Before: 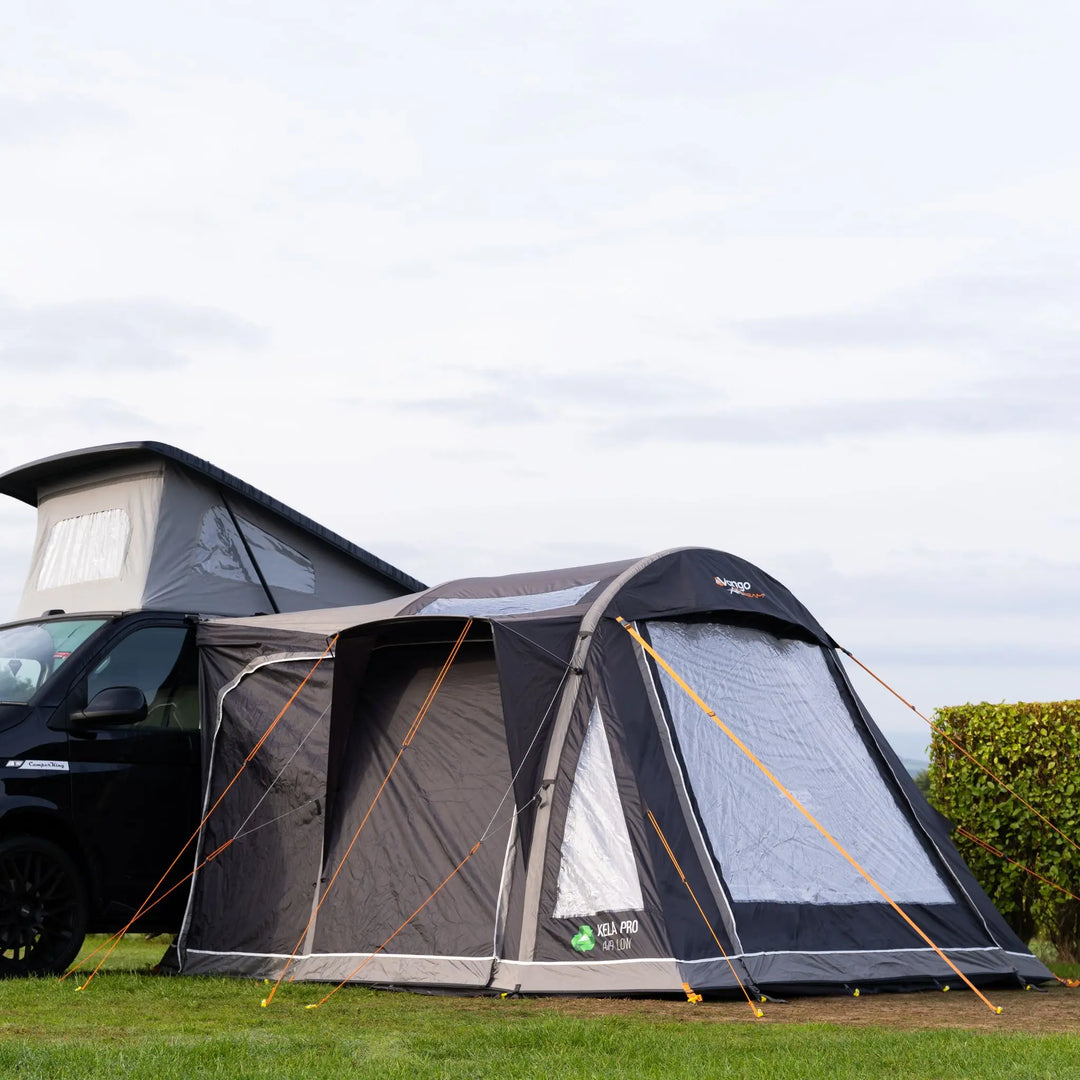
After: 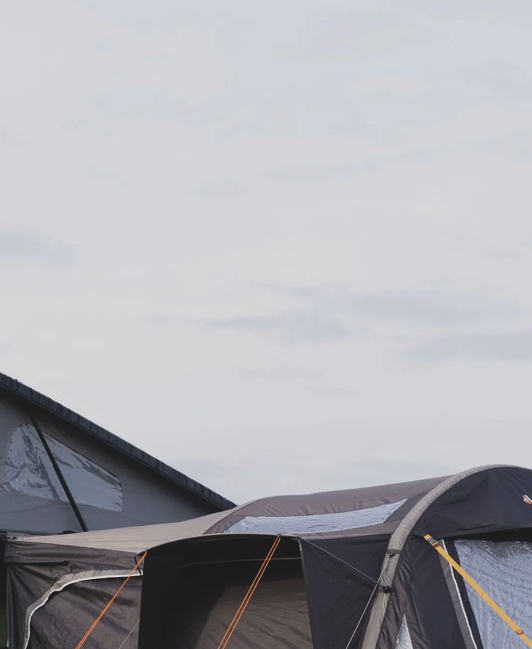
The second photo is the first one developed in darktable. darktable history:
contrast brightness saturation: saturation -0.05
tone equalizer: -8 EV -0.55 EV
crop: left 17.835%, top 7.675%, right 32.881%, bottom 32.213%
exposure: black level correction -0.015, exposure -0.5 EV, compensate highlight preservation false
